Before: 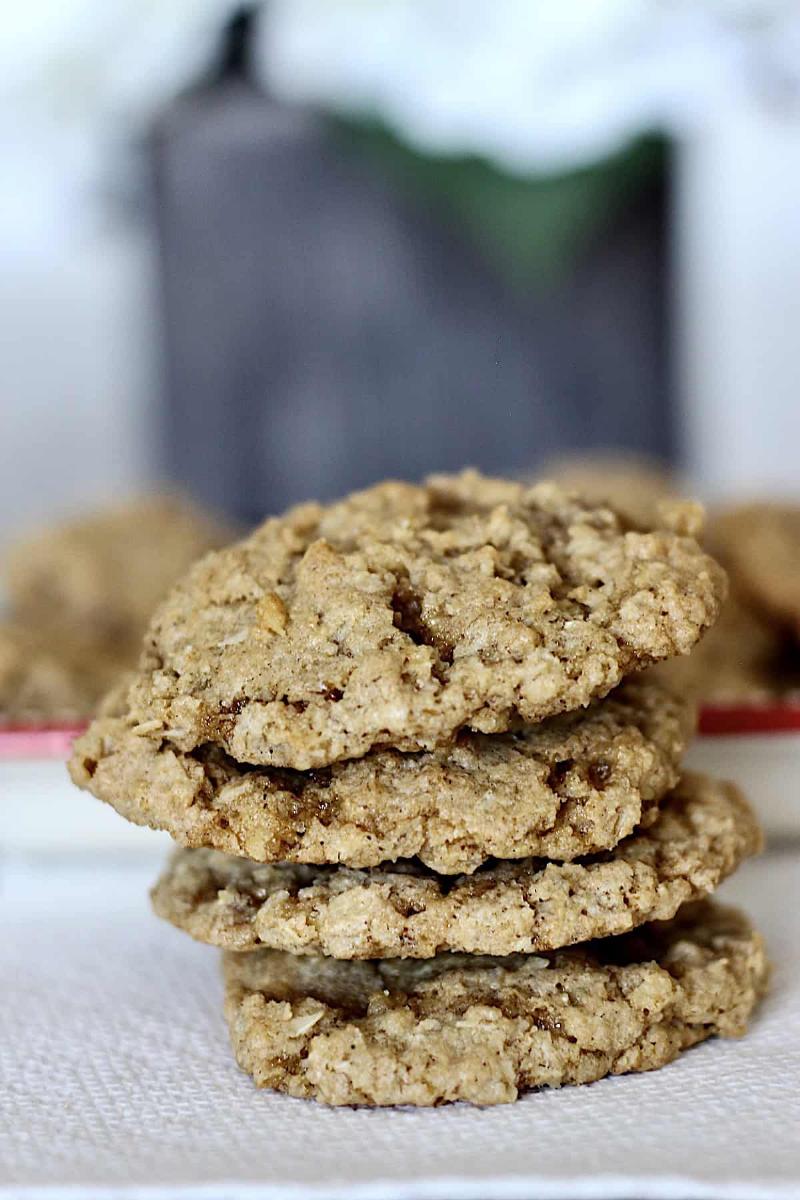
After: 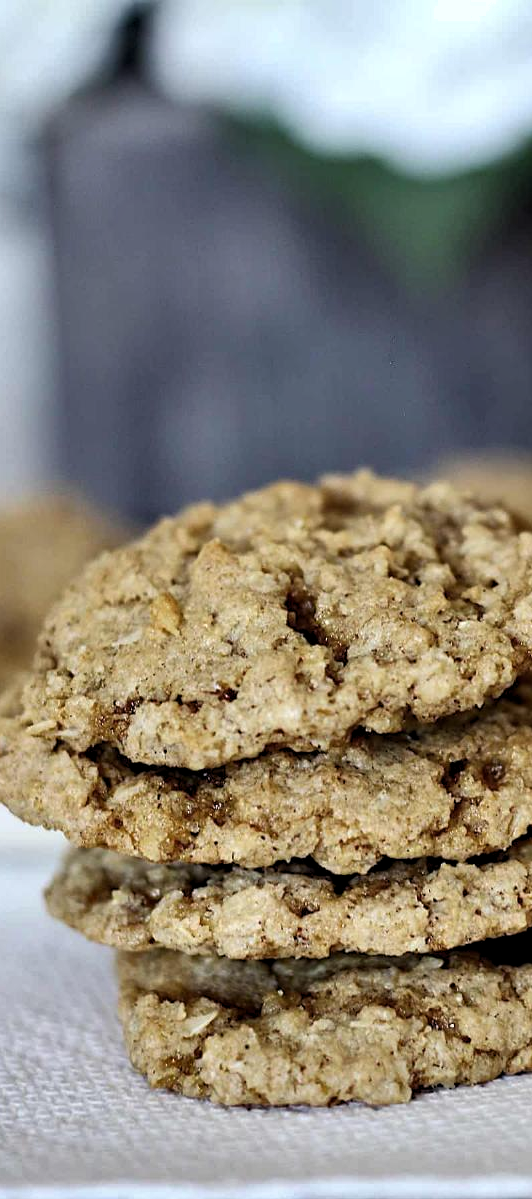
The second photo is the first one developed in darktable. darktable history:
crop and rotate: left 13.464%, right 19.95%
levels: levels [0.026, 0.507, 0.987]
shadows and highlights: white point adjustment 0.067, soften with gaussian
